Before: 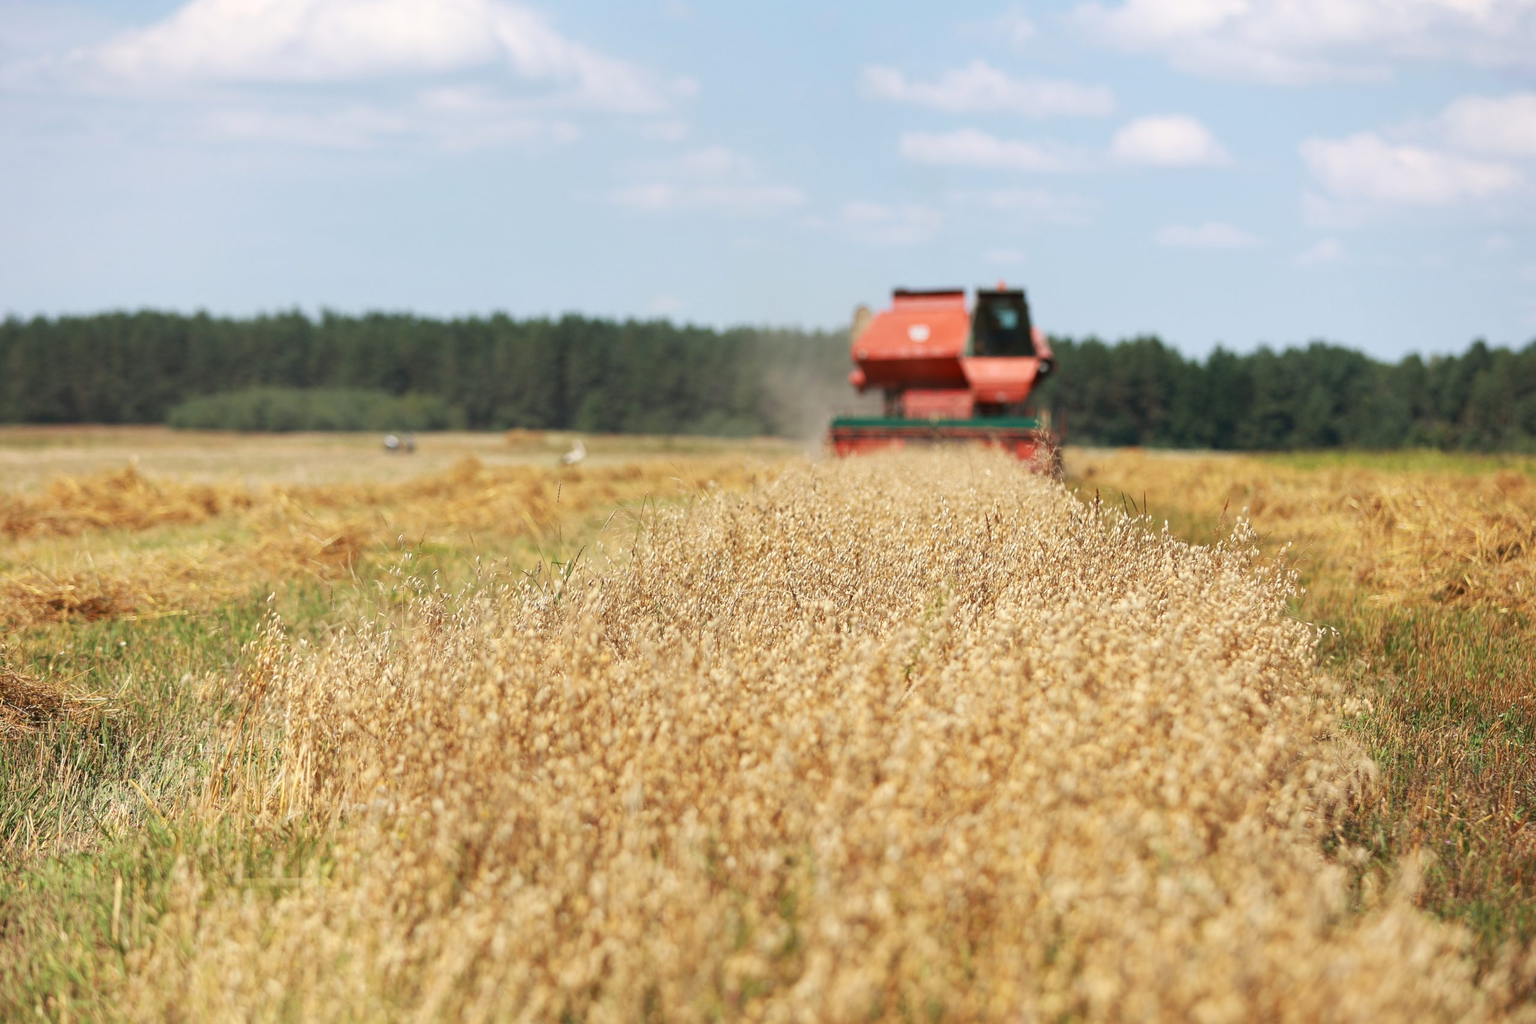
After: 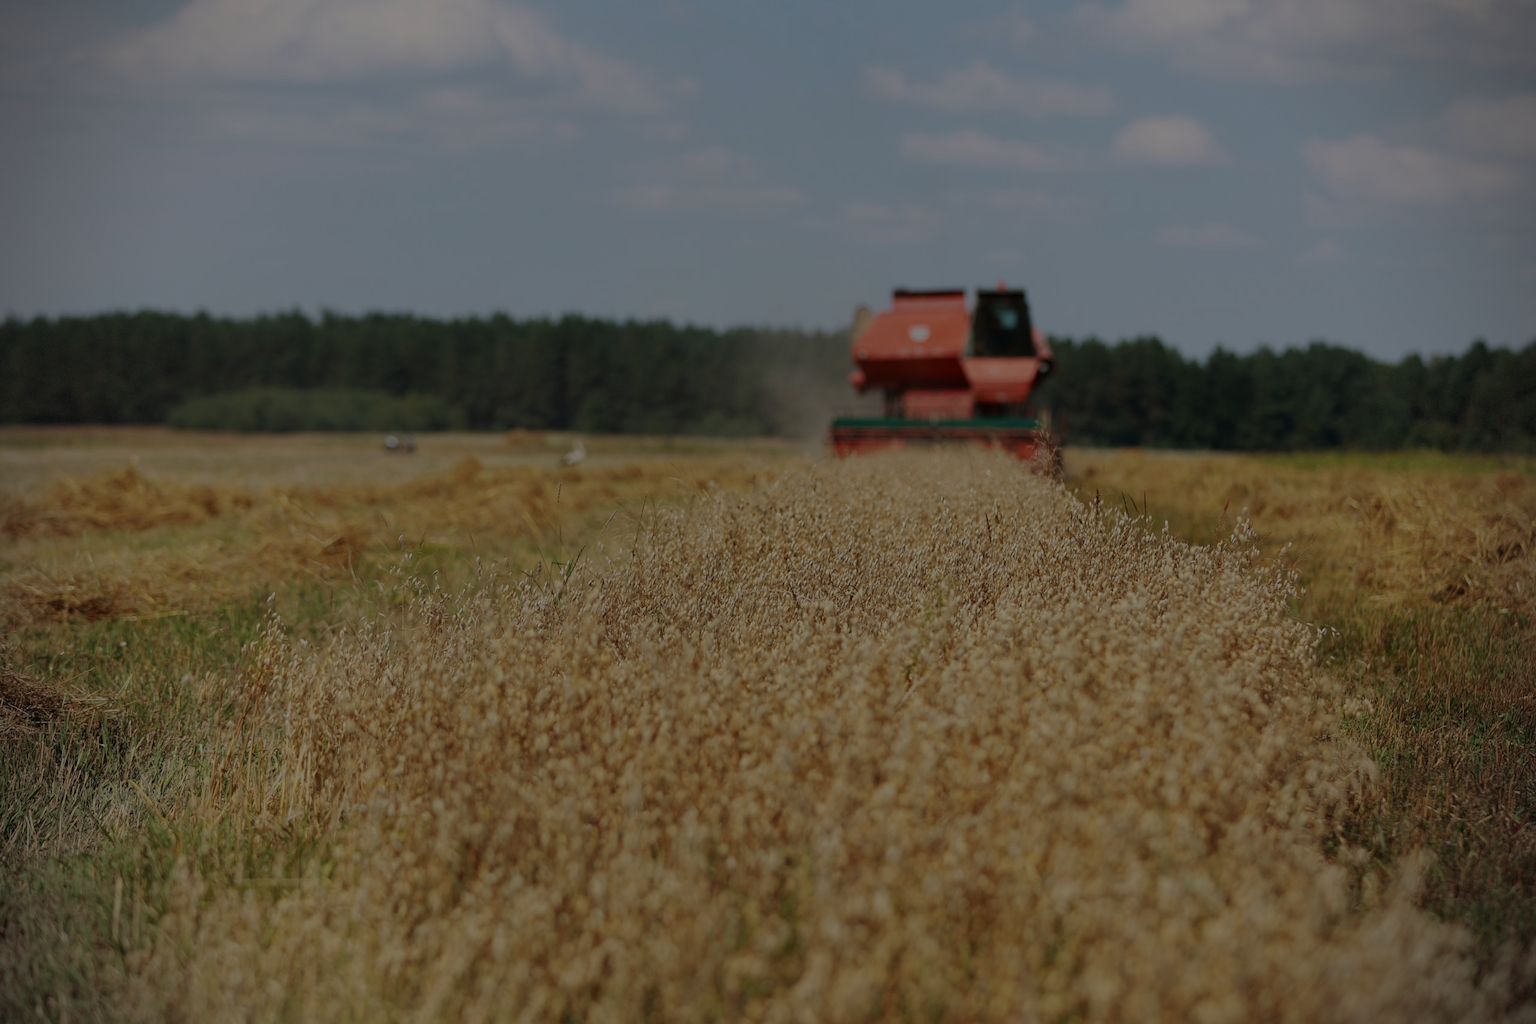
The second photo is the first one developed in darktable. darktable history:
vignetting: dithering 8-bit output, unbound false
exposure: exposure -2.002 EV, compensate highlight preservation false
